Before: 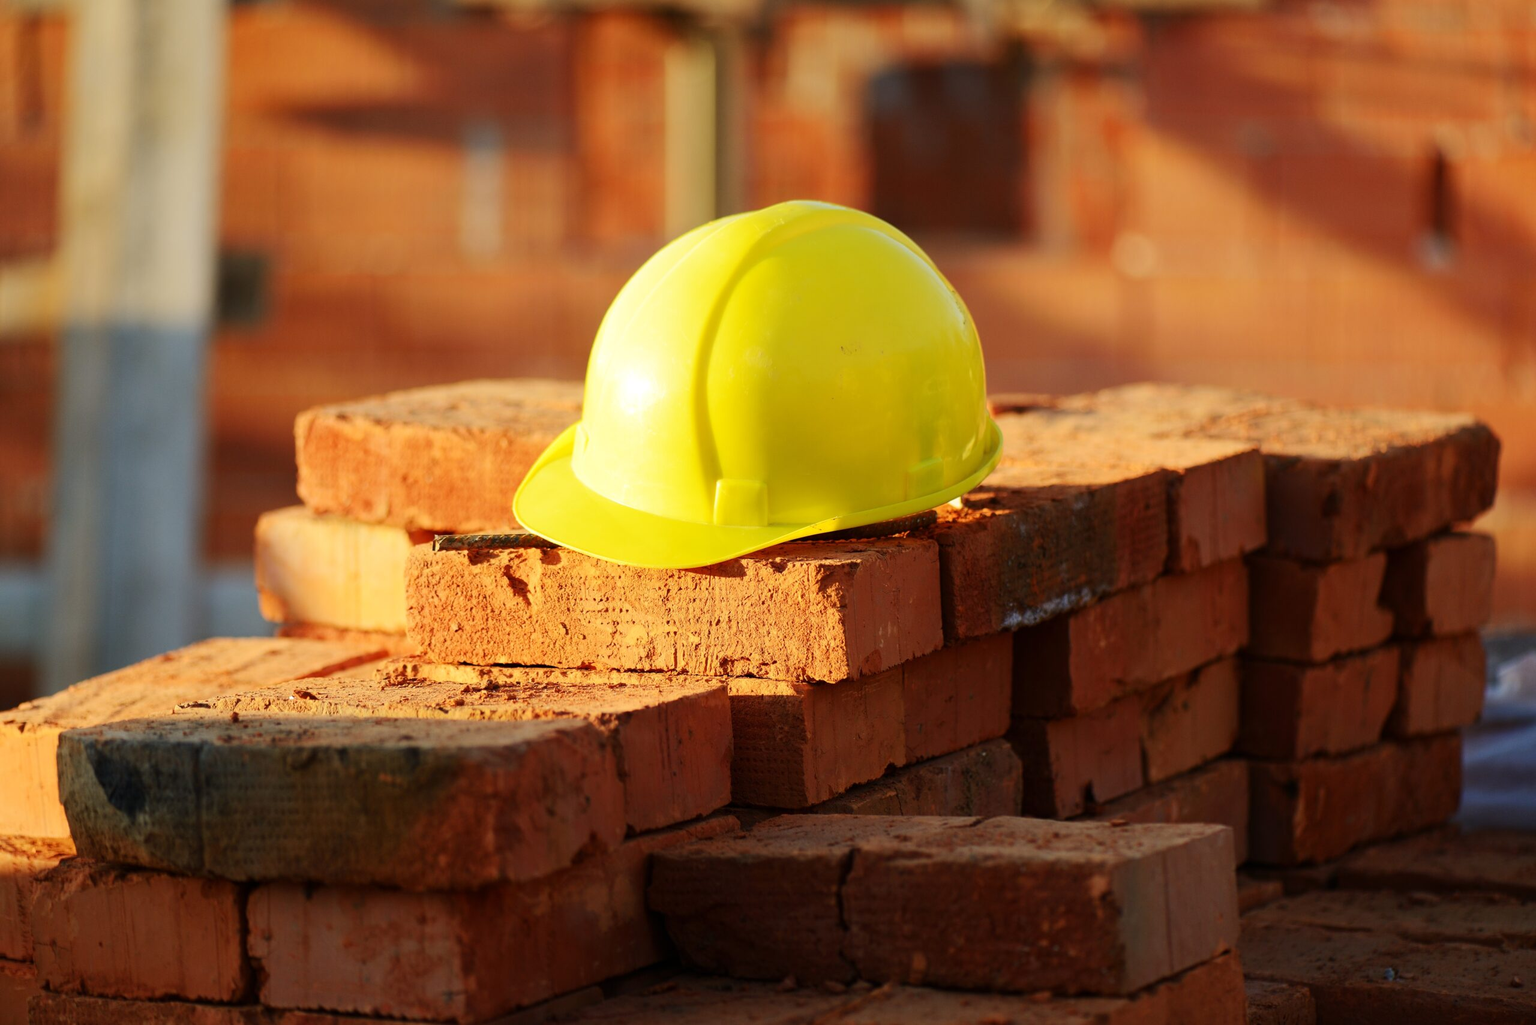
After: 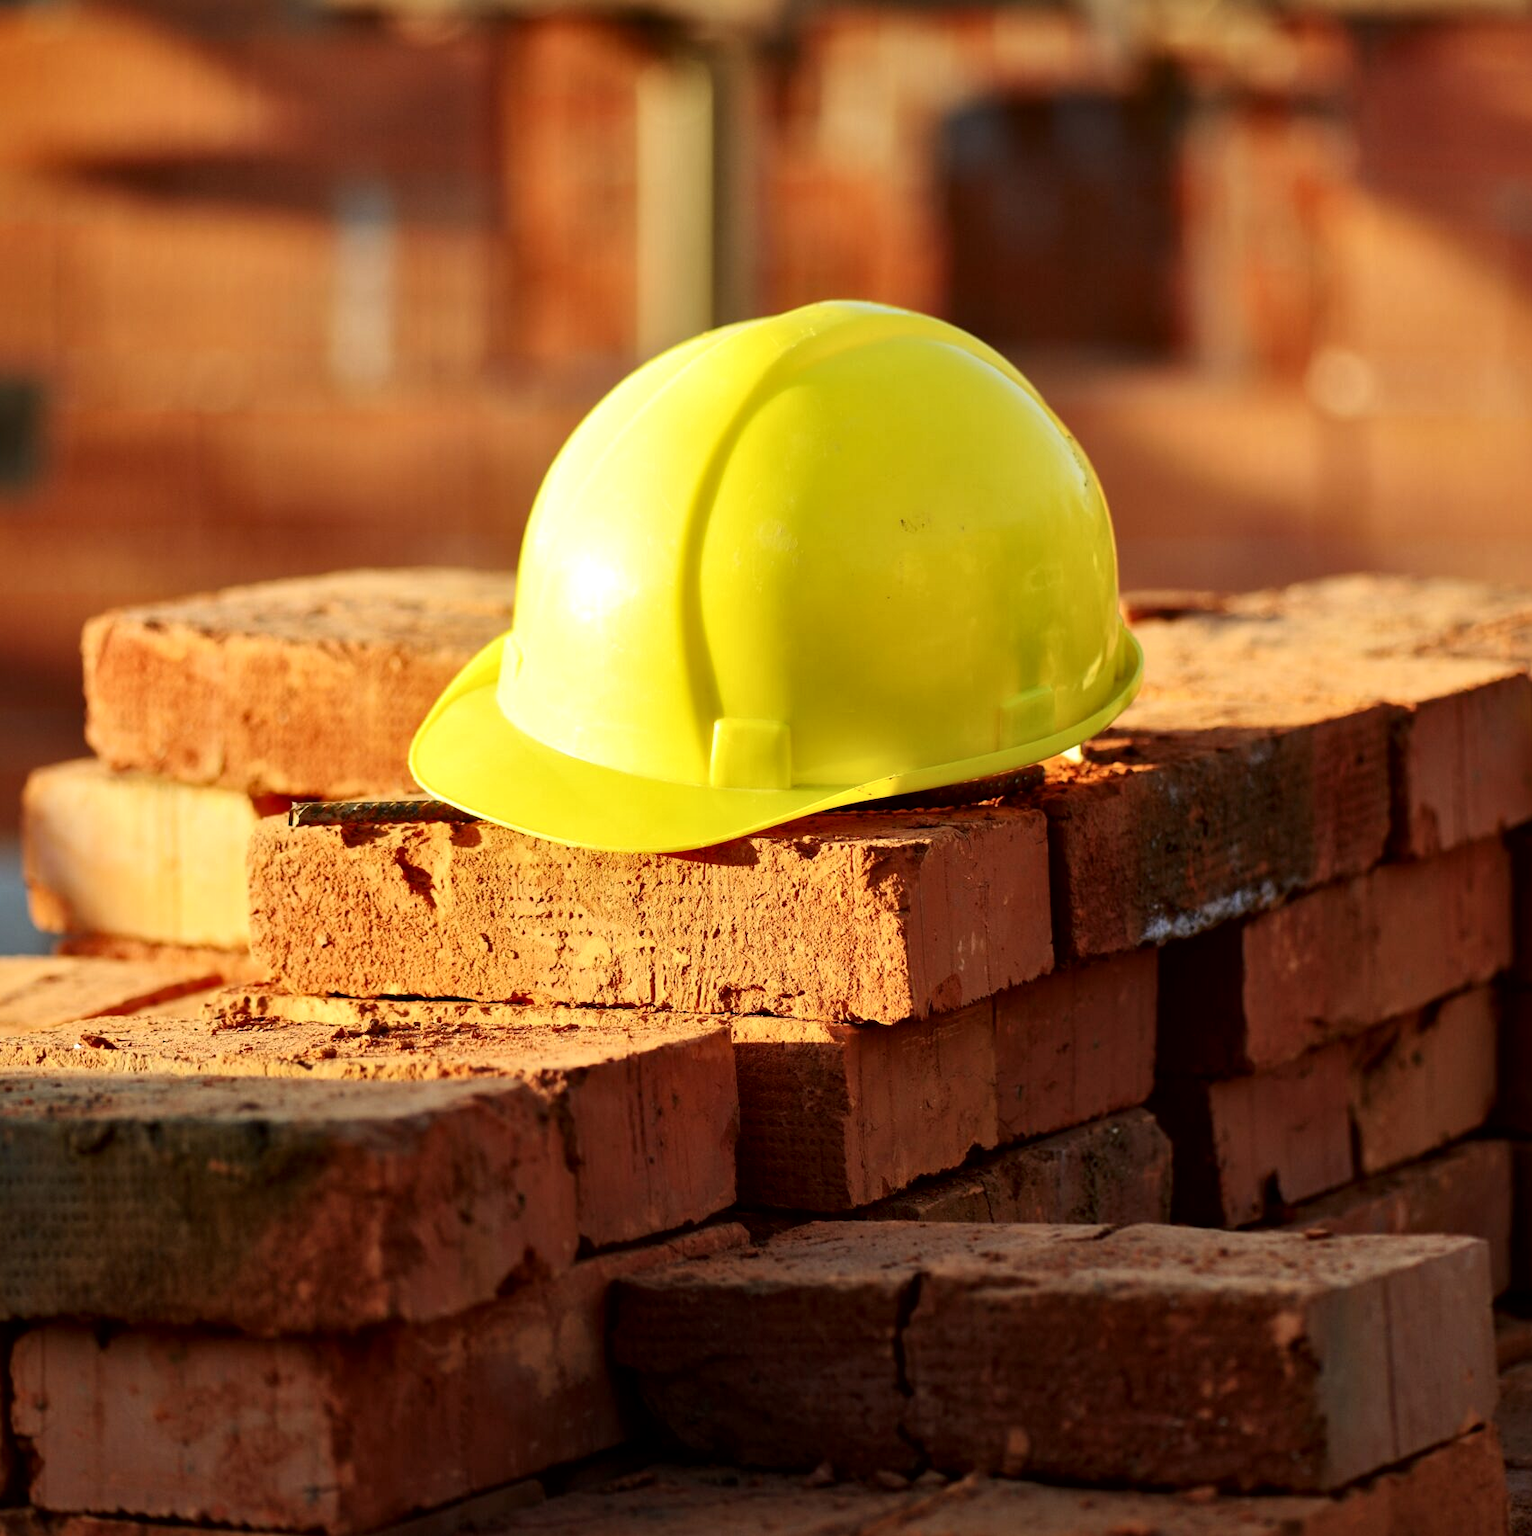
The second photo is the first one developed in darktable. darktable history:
crop and rotate: left 15.647%, right 17.785%
local contrast: mode bilateral grid, contrast 24, coarseness 61, detail 150%, midtone range 0.2
